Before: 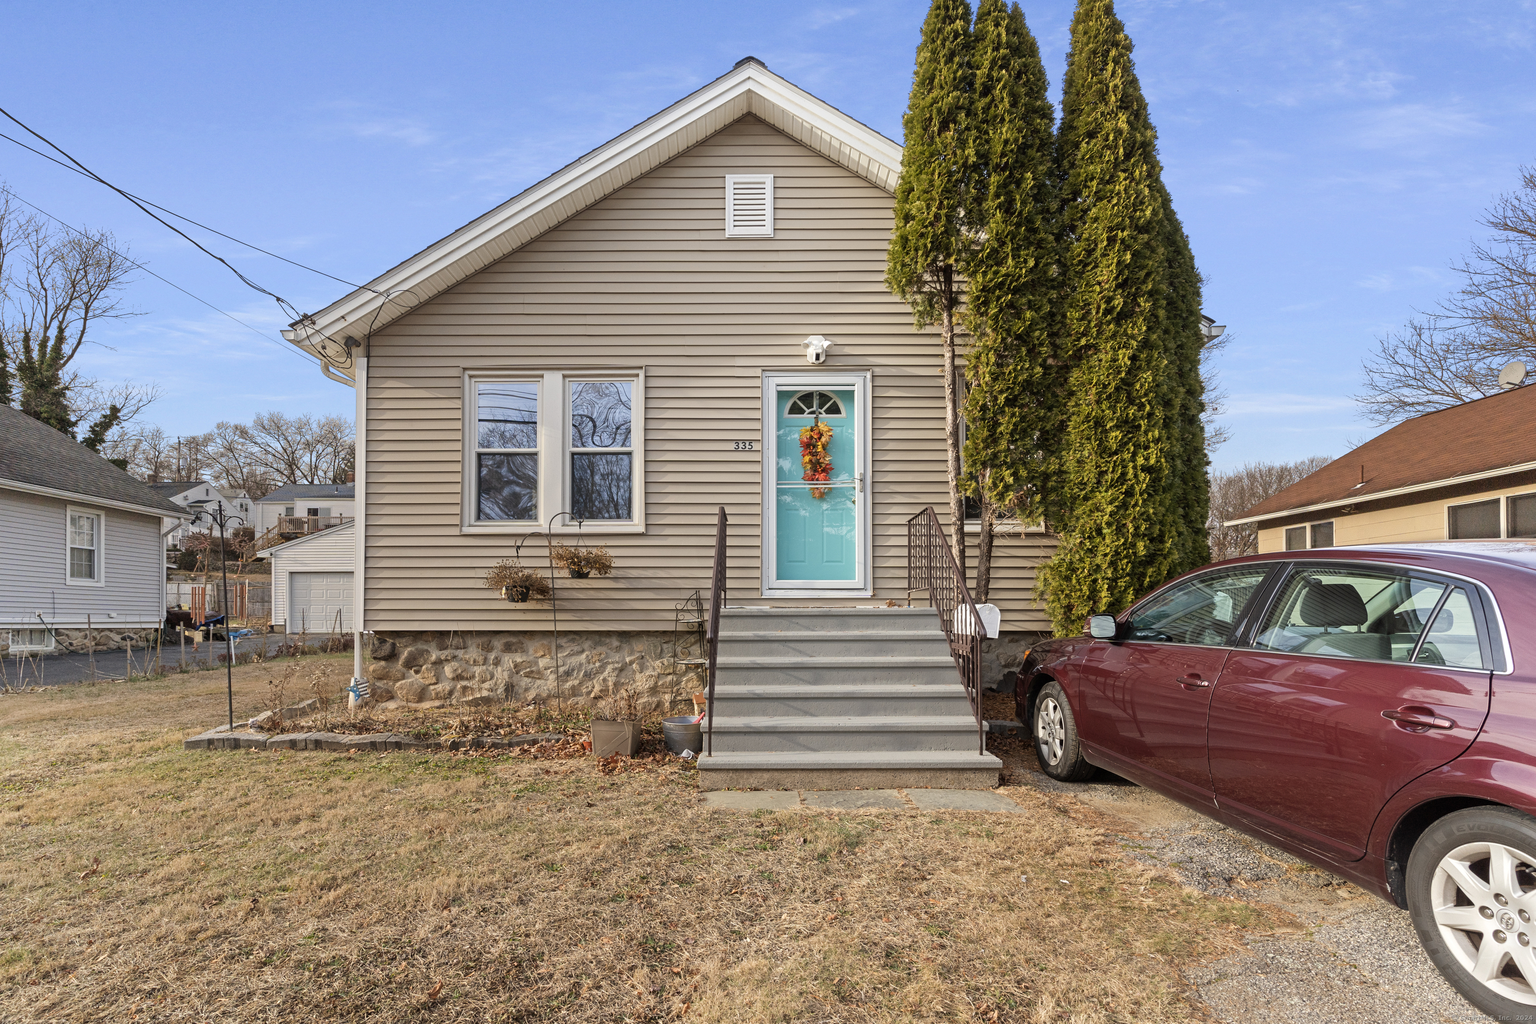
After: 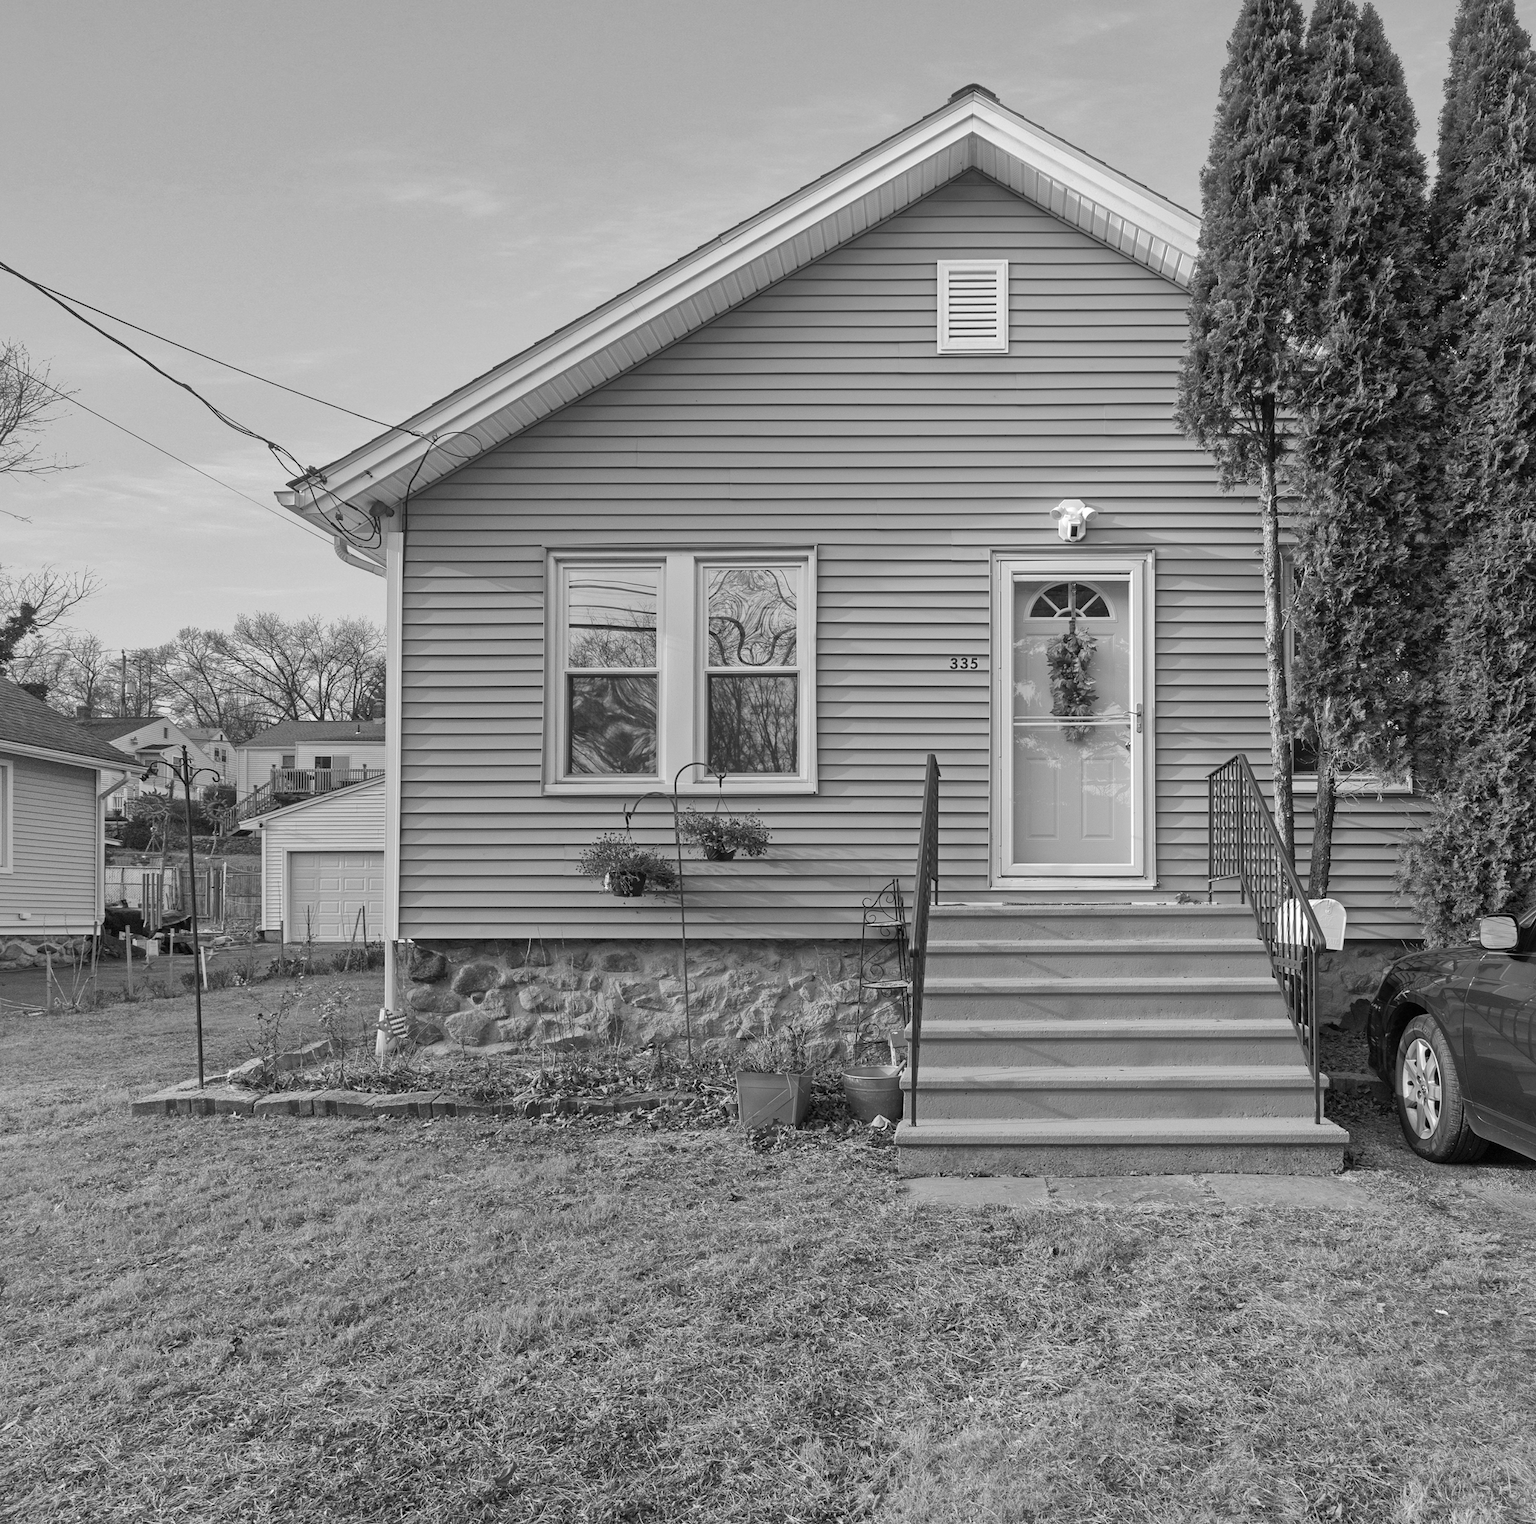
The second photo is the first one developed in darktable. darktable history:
color calibration: output gray [0.22, 0.42, 0.37, 0], x 0.37, y 0.382, temperature 4317.65 K
crop and rotate: left 6.282%, right 26.521%
color balance rgb: perceptual saturation grading › global saturation 20%, perceptual saturation grading › highlights -24.741%, perceptual saturation grading › shadows 49.395%
shadows and highlights: on, module defaults
